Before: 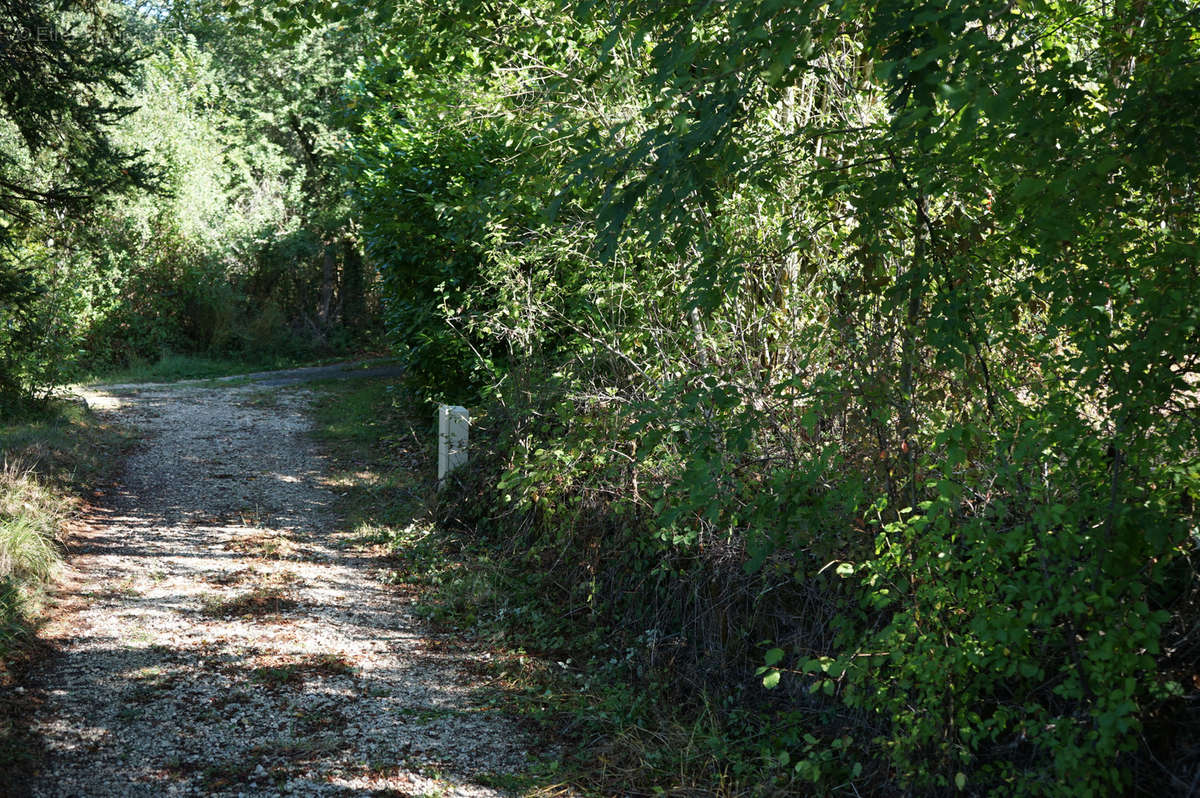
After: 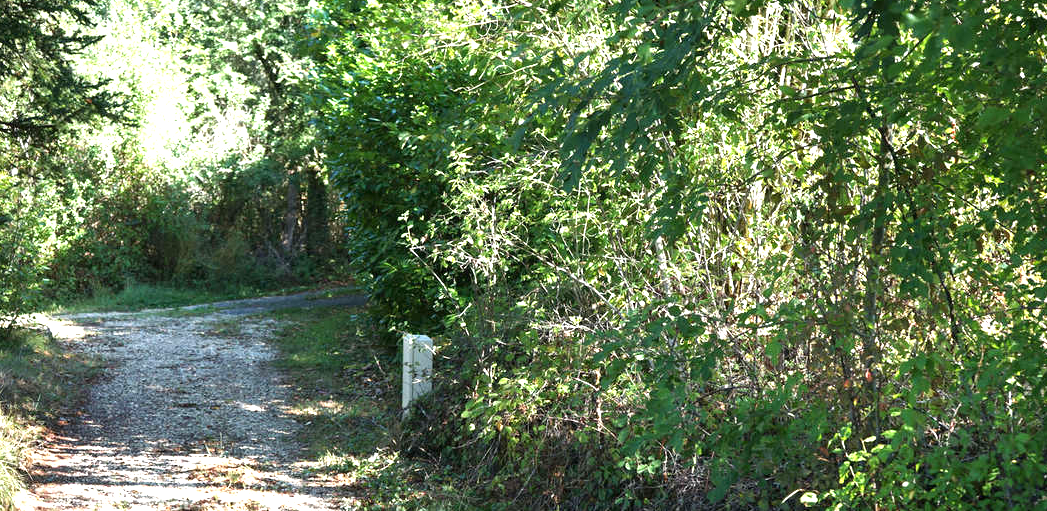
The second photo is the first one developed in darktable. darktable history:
crop: left 3.016%, top 8.991%, right 9.662%, bottom 26.896%
exposure: black level correction 0, exposure 1.099 EV, compensate highlight preservation false
